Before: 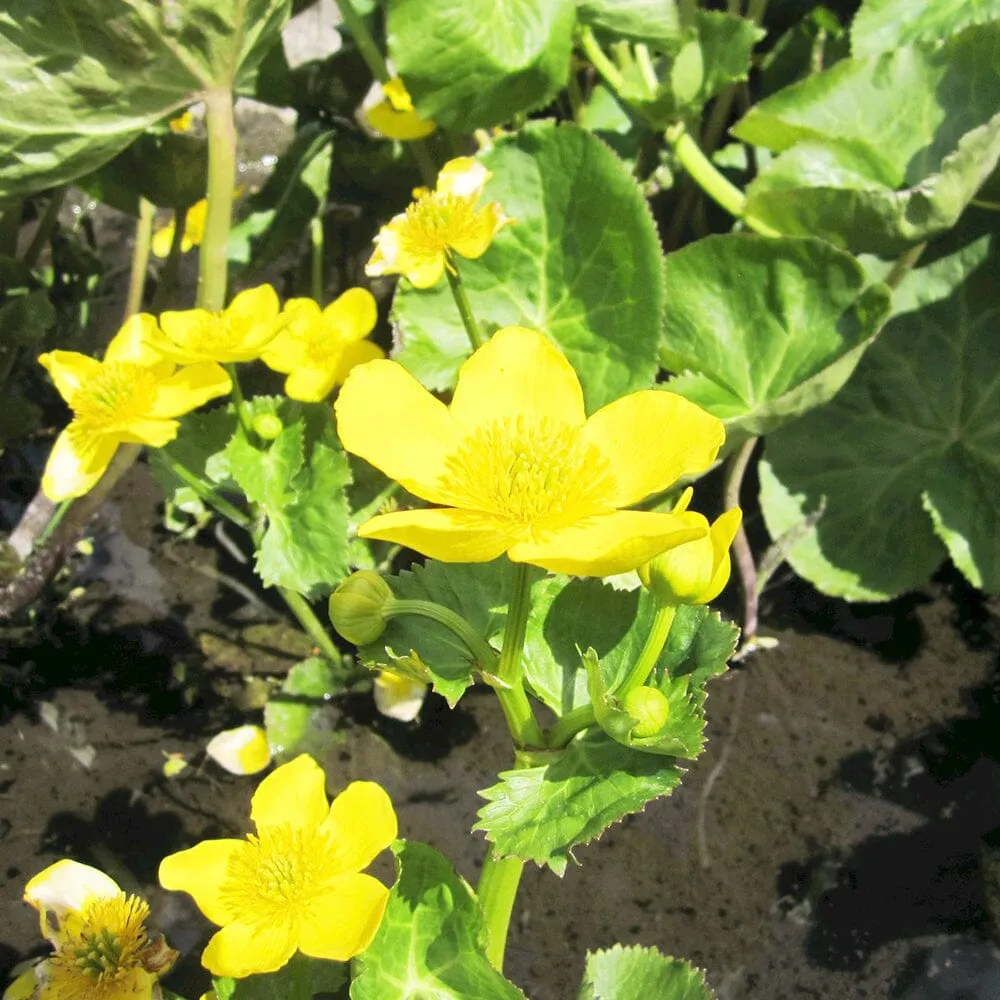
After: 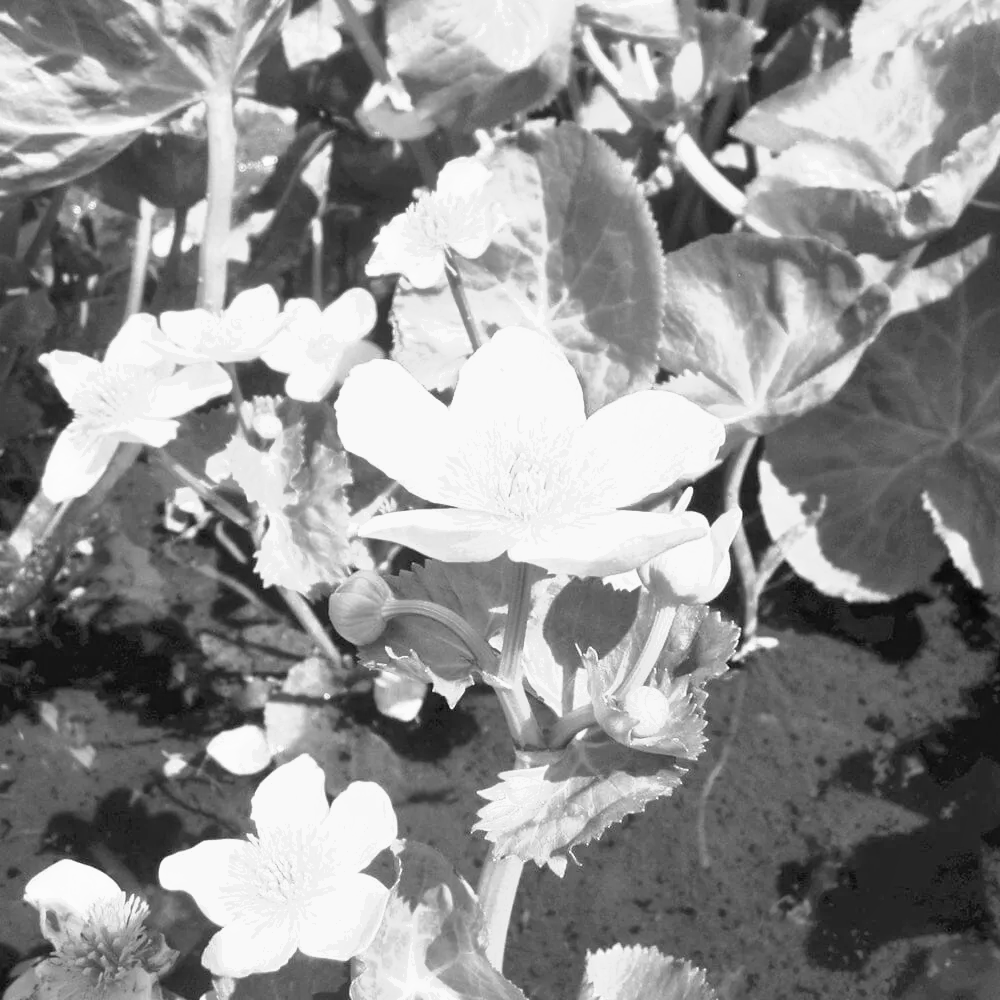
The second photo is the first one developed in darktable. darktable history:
shadows and highlights: on, module defaults
color balance: mode lift, gamma, gain (sRGB), lift [0.997, 0.979, 1.021, 1.011], gamma [1, 1.084, 0.916, 0.998], gain [1, 0.87, 1.13, 1.101], contrast 4.55%, contrast fulcrum 38.24%, output saturation 104.09%
color zones: curves: ch1 [(0, -0.394) (0.143, -0.394) (0.286, -0.394) (0.429, -0.392) (0.571, -0.391) (0.714, -0.391) (0.857, -0.391) (1, -0.394)]
velvia: strength 29%
base curve: curves: ch0 [(0, 0) (0.666, 0.806) (1, 1)]
tone equalizer: on, module defaults
